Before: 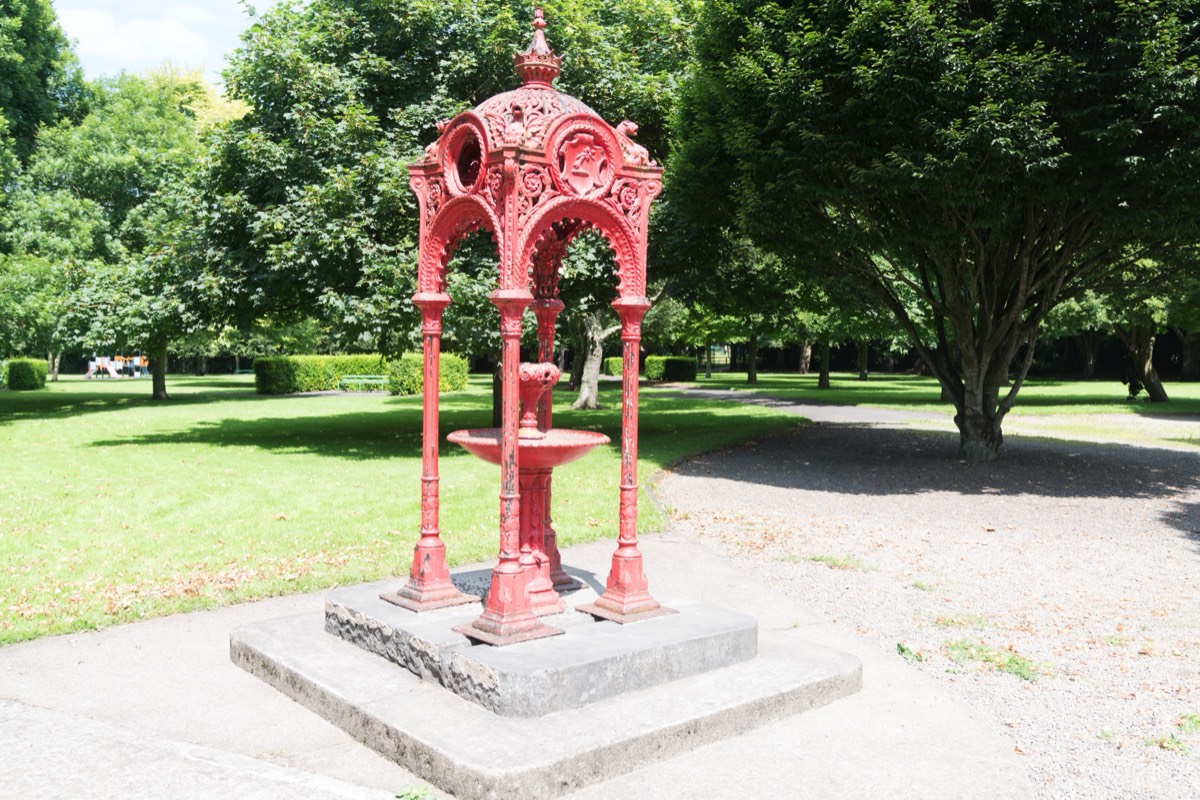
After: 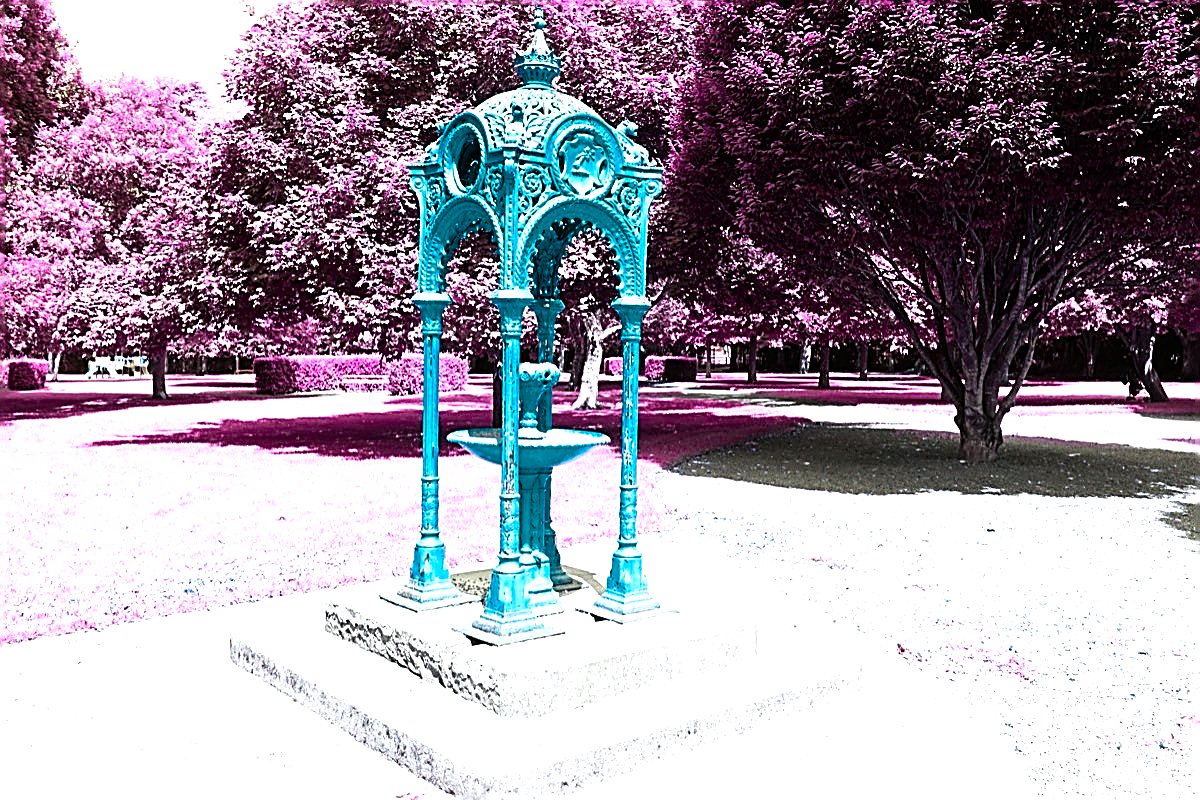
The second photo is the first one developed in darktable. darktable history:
color balance rgb: perceptual saturation grading › global saturation 30.682%, hue shift -150.01°, contrast 34.983%, saturation formula JzAzBz (2021)
sharpen: amount 1.87
